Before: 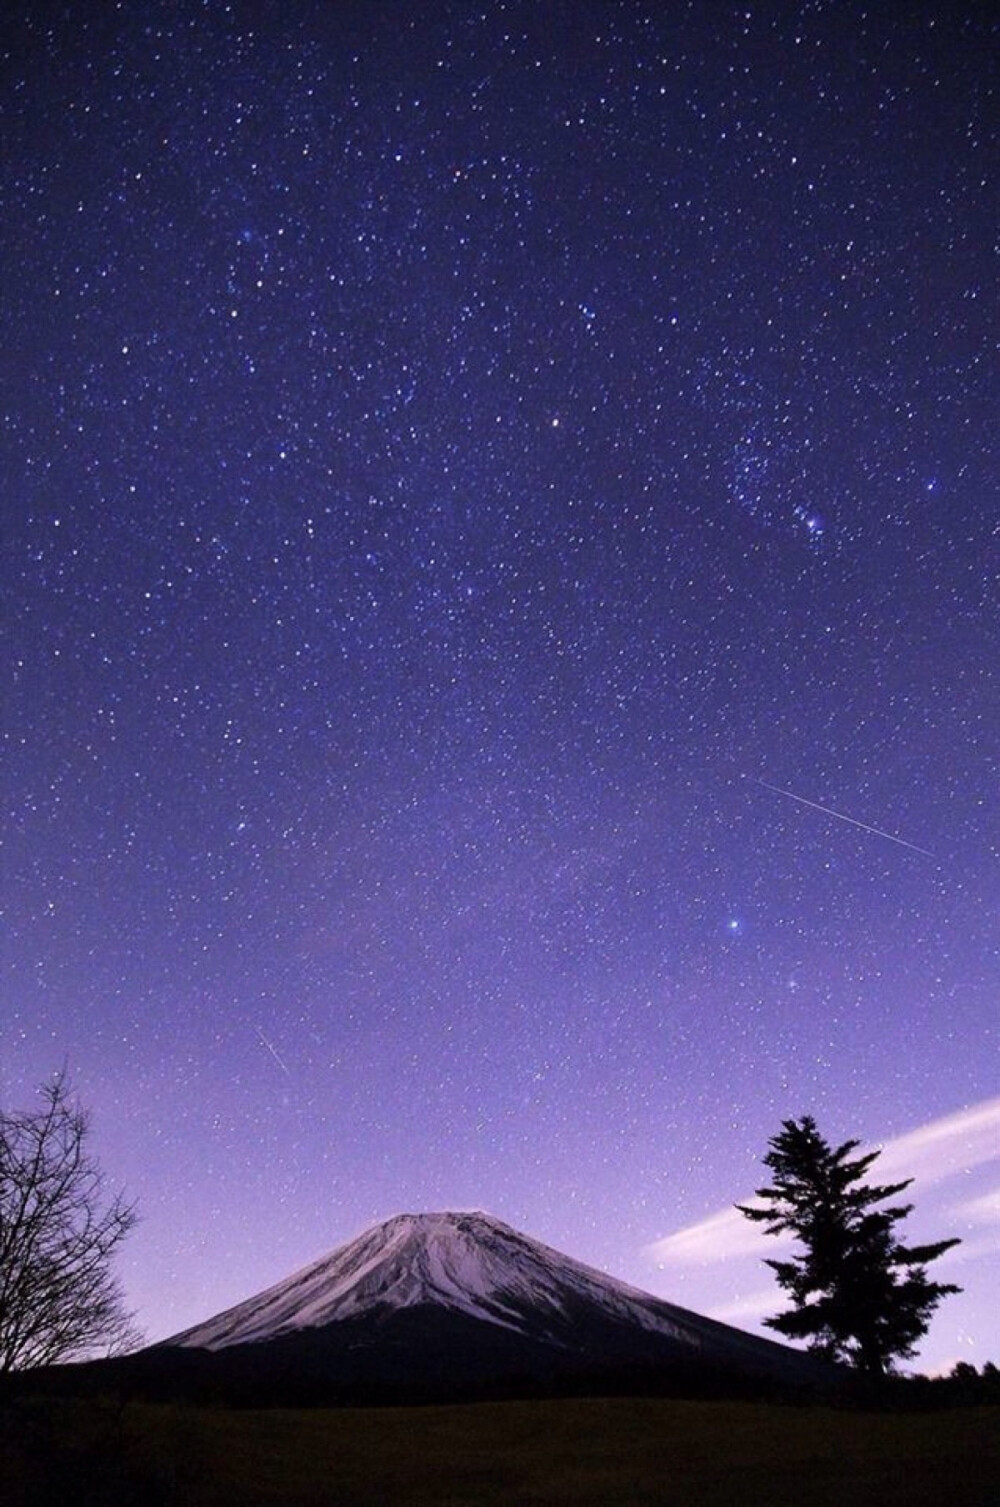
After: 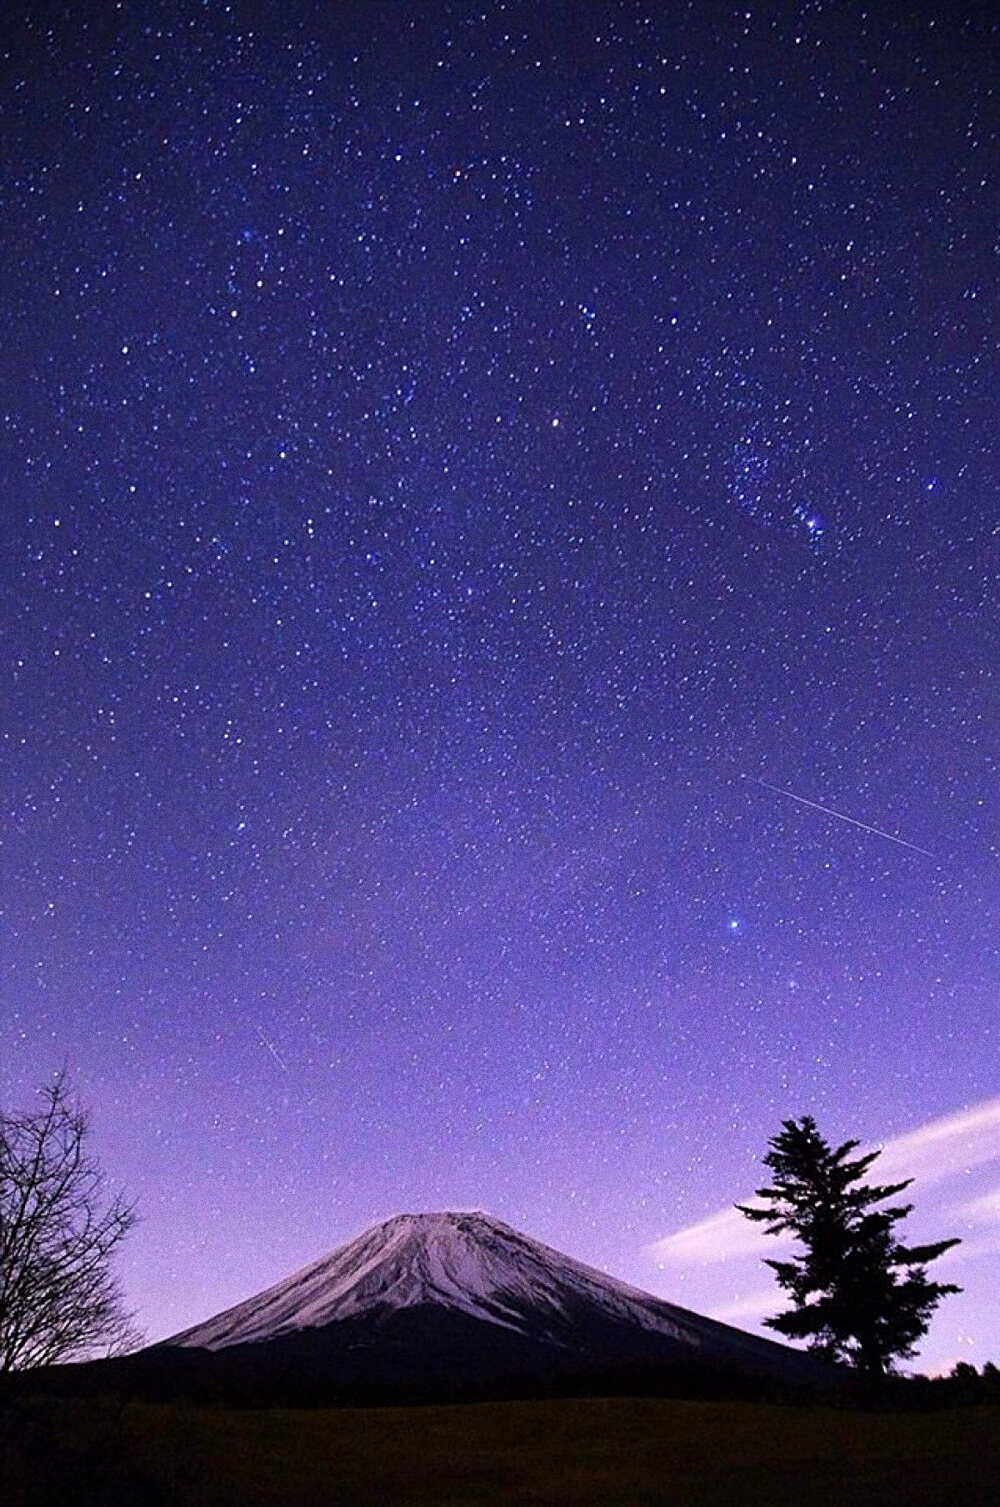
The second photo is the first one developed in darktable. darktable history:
grain: coarseness 9.61 ISO, strength 35.62%
color balance rgb: perceptual saturation grading › global saturation 20%, global vibrance 20%
sharpen: on, module defaults
